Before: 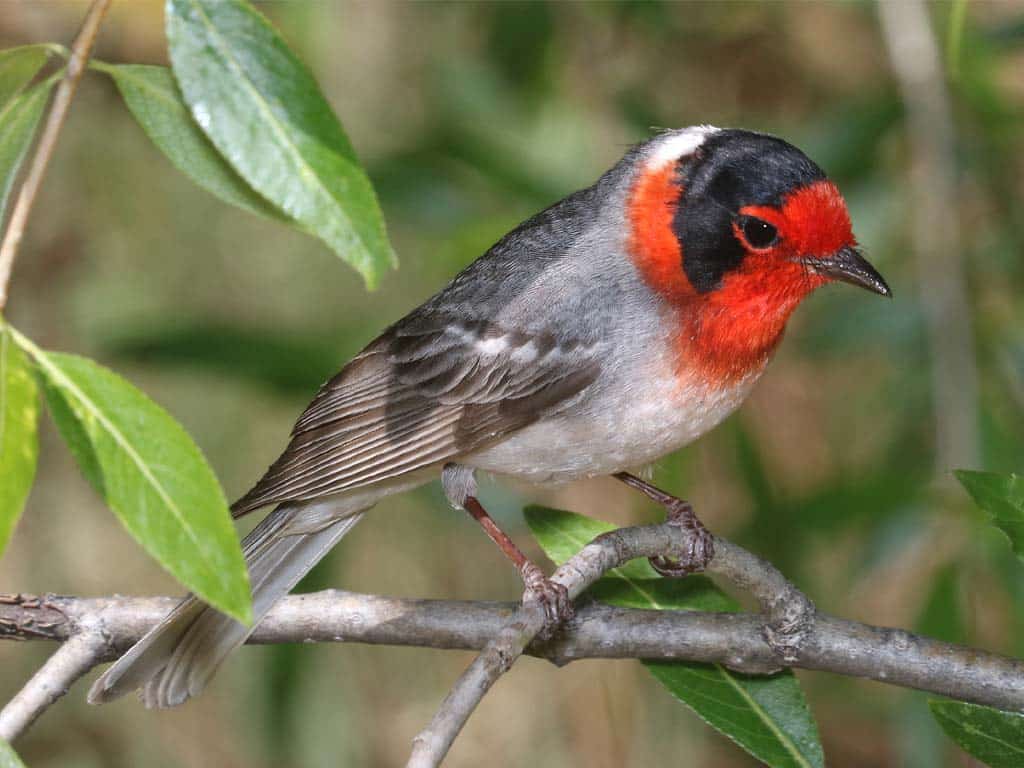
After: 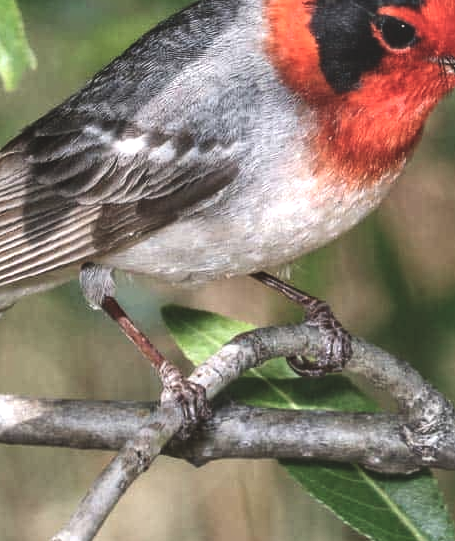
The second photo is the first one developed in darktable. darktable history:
crop: left 35.427%, top 26.123%, right 20.111%, bottom 3.417%
local contrast: detail 160%
exposure: black level correction -0.042, exposure 0.062 EV, compensate exposure bias true, compensate highlight preservation false
tone curve: curves: ch0 [(0, 0) (0.339, 0.306) (0.687, 0.706) (1, 1)], color space Lab, independent channels, preserve colors none
